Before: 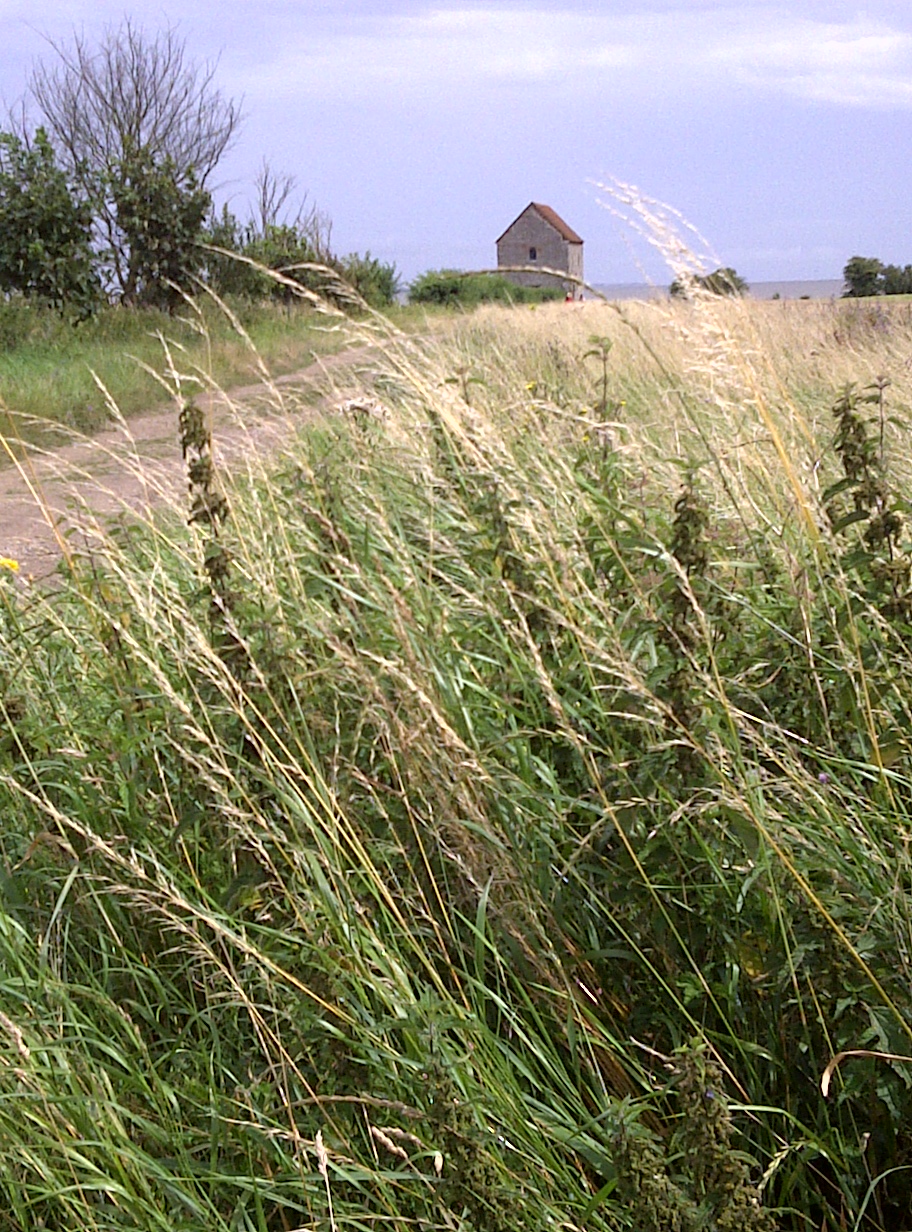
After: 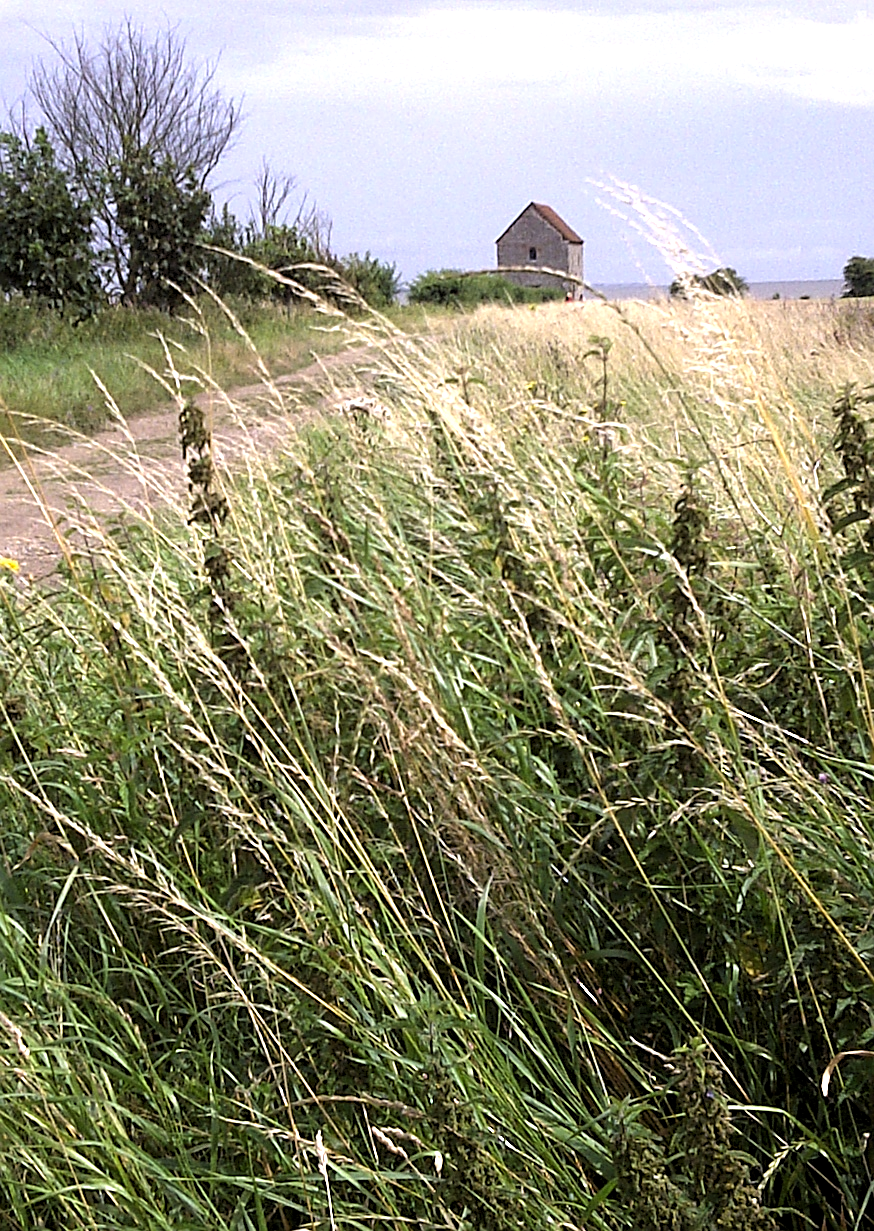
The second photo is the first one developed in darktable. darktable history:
crop: right 4.062%, bottom 0.033%
sharpen: on, module defaults
levels: levels [0.052, 0.496, 0.908]
